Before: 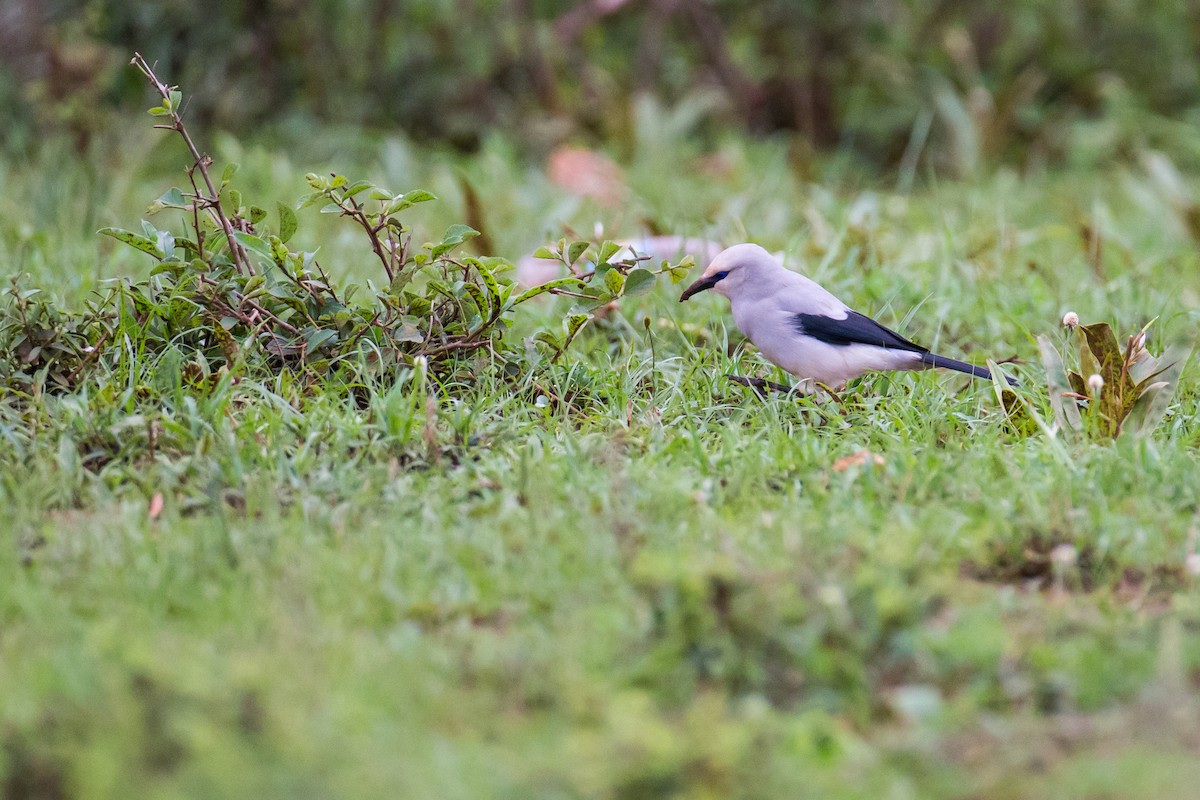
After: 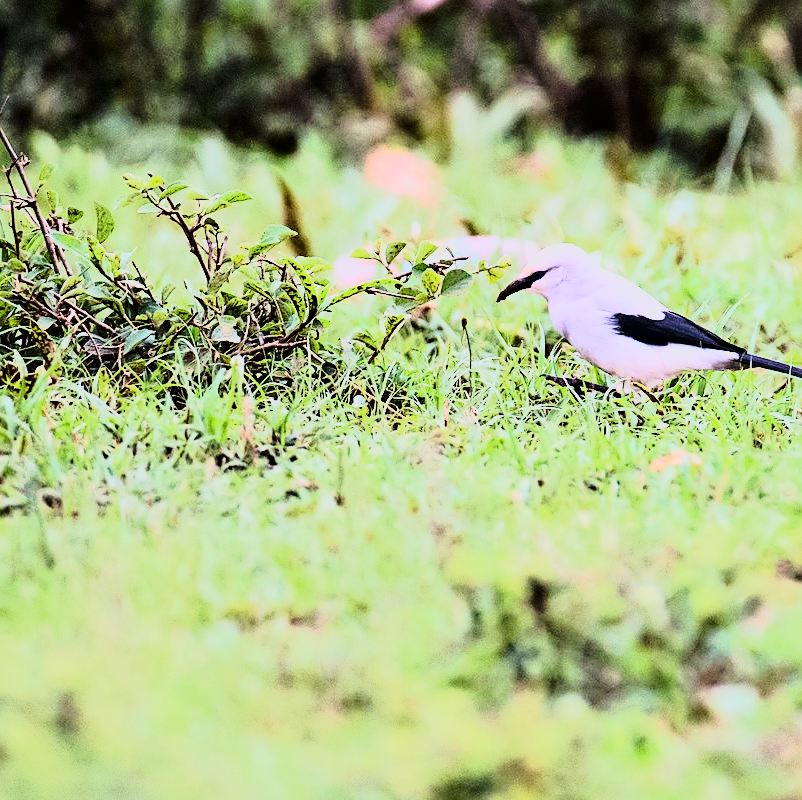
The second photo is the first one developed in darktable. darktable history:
tone curve: curves: ch0 [(0.003, 0.003) (0.104, 0.026) (0.236, 0.181) (0.401, 0.443) (0.495, 0.55) (0.625, 0.67) (0.819, 0.841) (0.96, 0.899)]; ch1 [(0, 0) (0.161, 0.092) (0.37, 0.302) (0.424, 0.402) (0.45, 0.466) (0.495, 0.51) (0.573, 0.571) (0.638, 0.641) (0.751, 0.741) (1, 1)]; ch2 [(0, 0) (0.352, 0.403) (0.466, 0.443) (0.524, 0.526) (0.56, 0.556) (1, 1)], color space Lab, linked channels, preserve colors none
exposure: exposure 0.236 EV, compensate highlight preservation false
crop and rotate: left 15.264%, right 17.884%
contrast brightness saturation: contrast 0.396, brightness 0.103, saturation 0.214
sharpen: on, module defaults
filmic rgb: black relative exposure -8.03 EV, white relative exposure 2.46 EV, hardness 6.37, color science v6 (2022)
